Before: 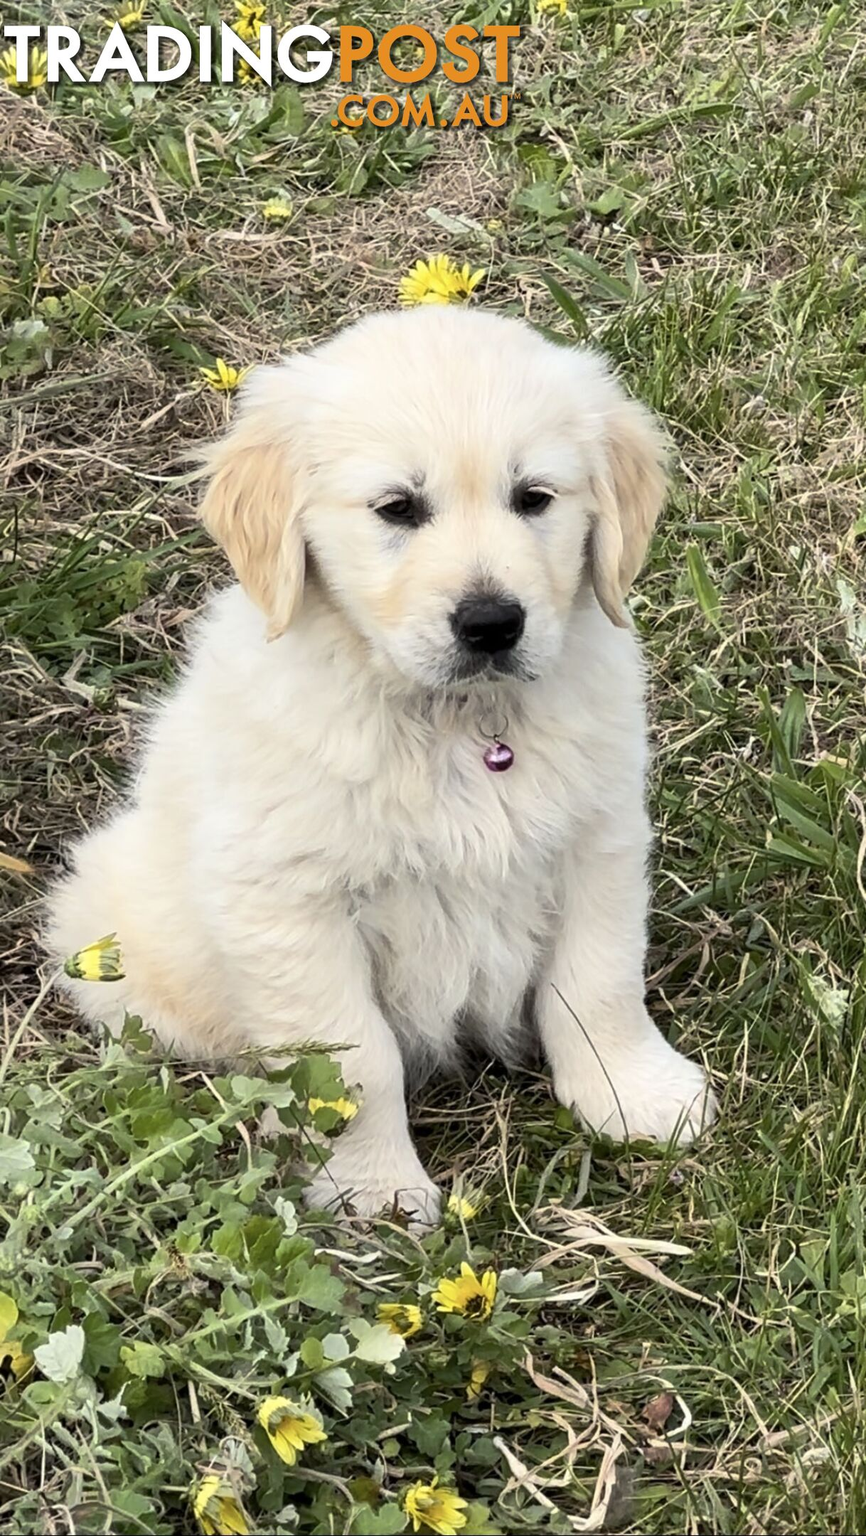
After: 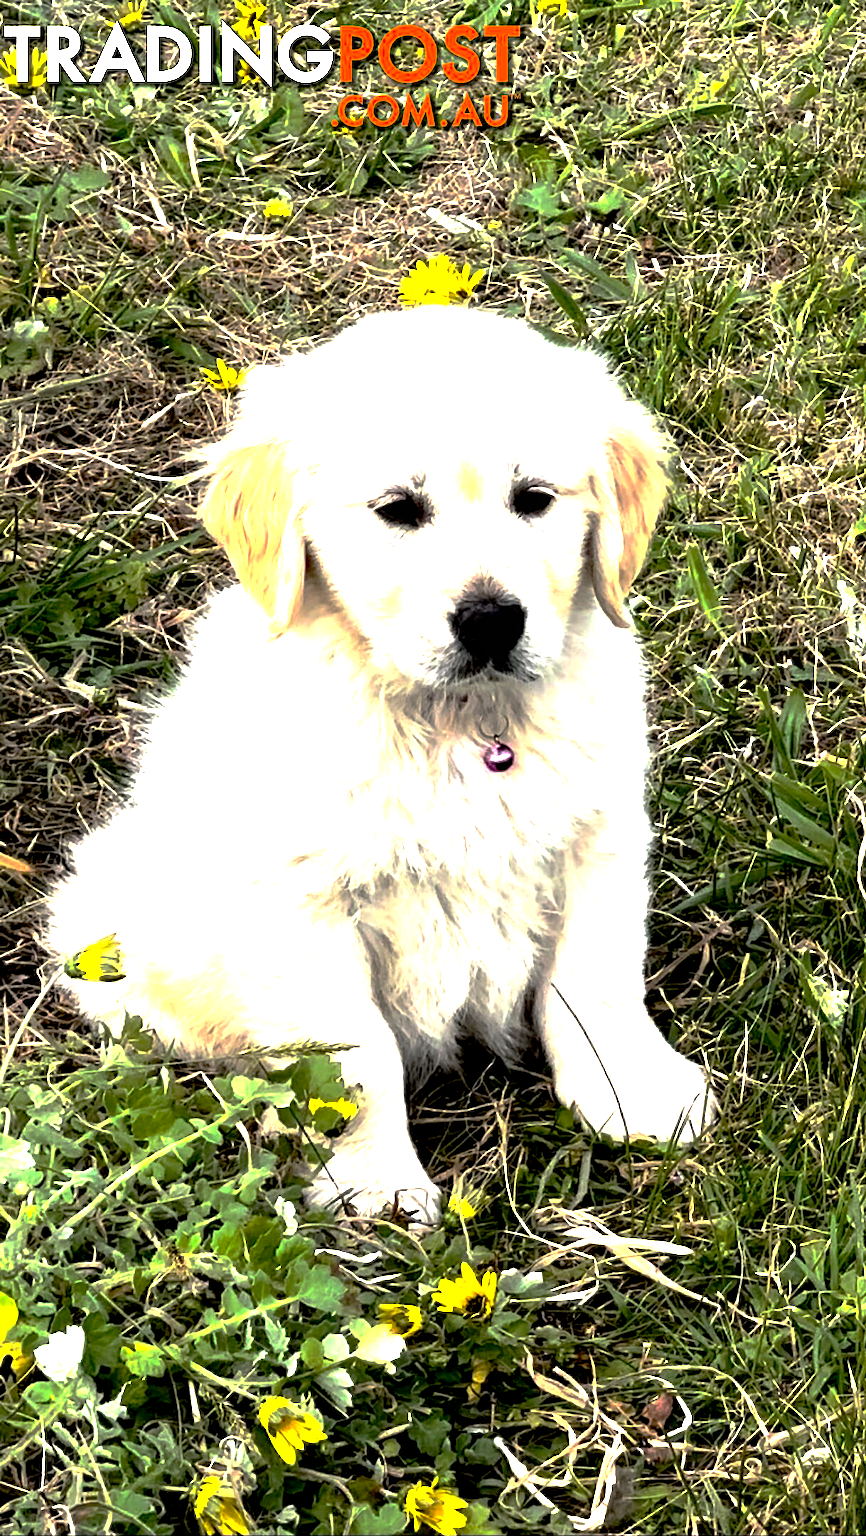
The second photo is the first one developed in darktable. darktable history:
exposure: black level correction 0.032, exposure 0.33 EV, compensate highlight preservation false
tone equalizer: -8 EV -0.735 EV, -7 EV -0.671 EV, -6 EV -0.634 EV, -5 EV -0.411 EV, -3 EV 0.385 EV, -2 EV 0.6 EV, -1 EV 0.689 EV, +0 EV 0.734 EV
local contrast: highlights 101%, shadows 98%, detail 119%, midtone range 0.2
base curve: curves: ch0 [(0, 0) (0.826, 0.587) (1, 1)], preserve colors none
